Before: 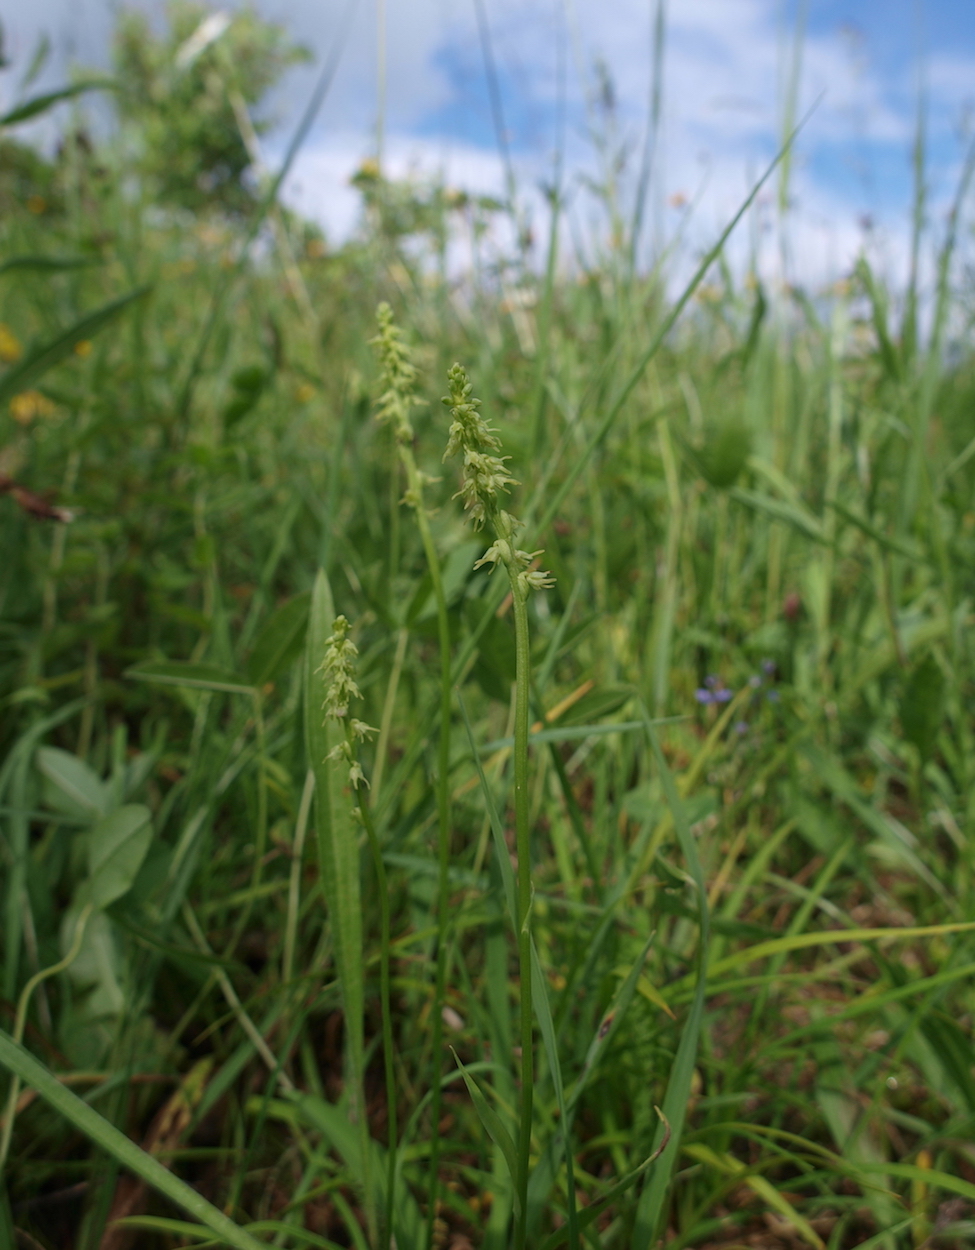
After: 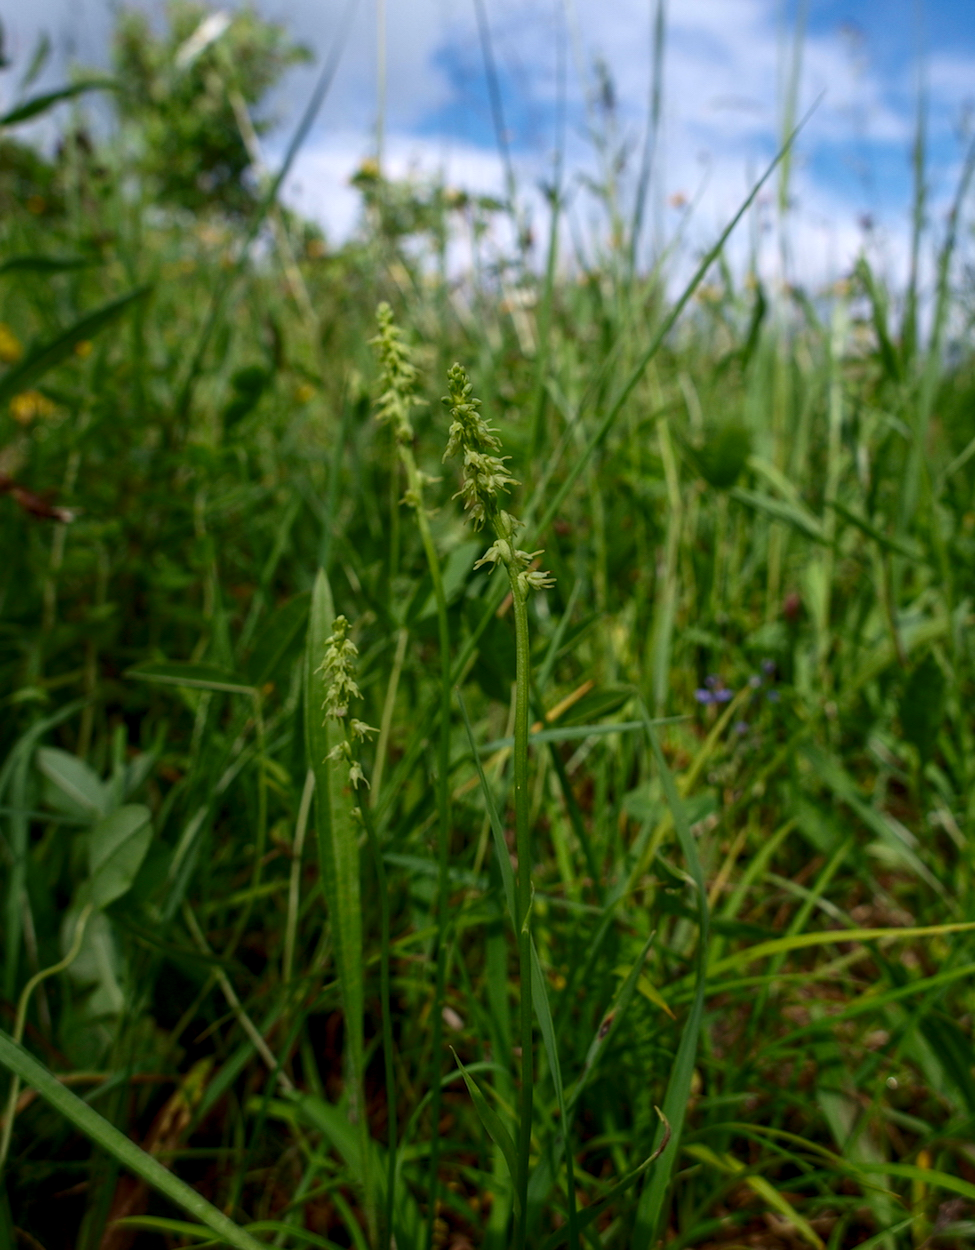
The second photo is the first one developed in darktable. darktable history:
contrast brightness saturation: contrast 0.12, brightness -0.12, saturation 0.2
local contrast: on, module defaults
